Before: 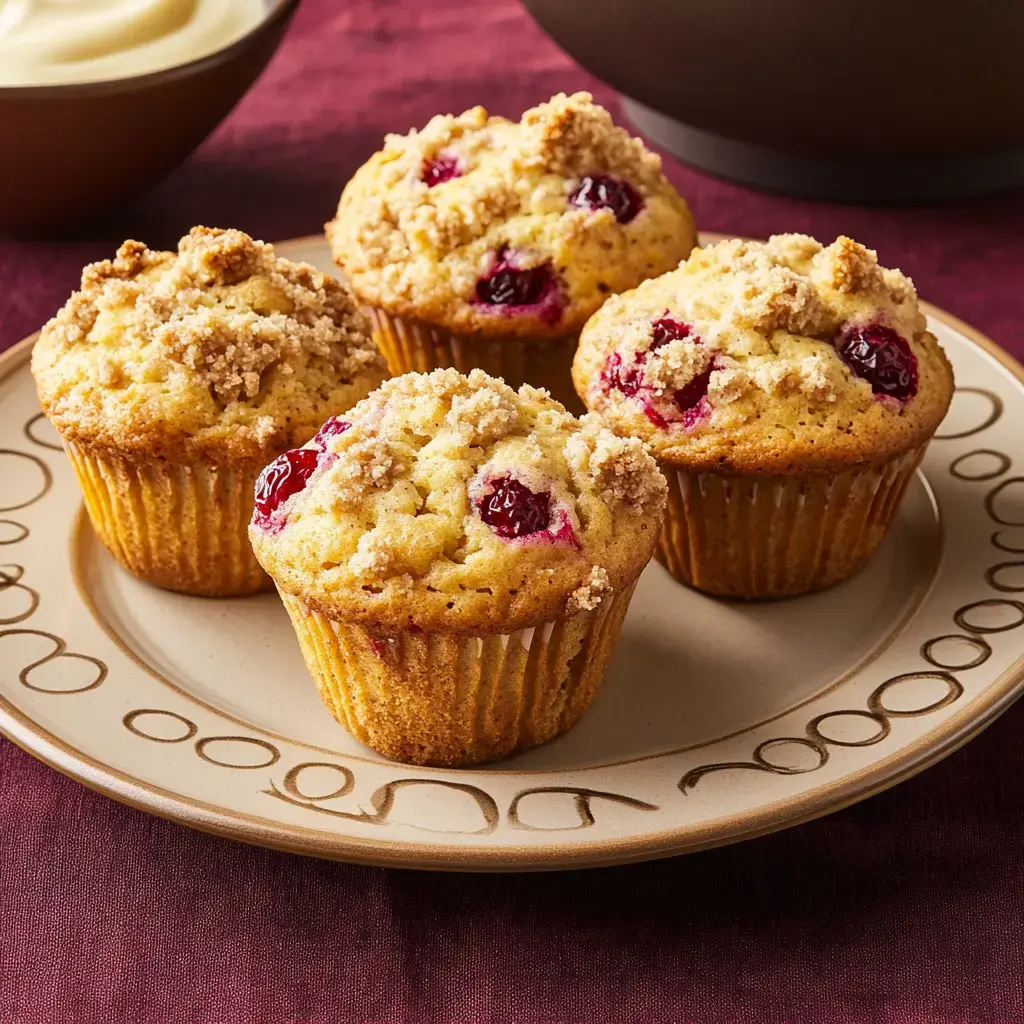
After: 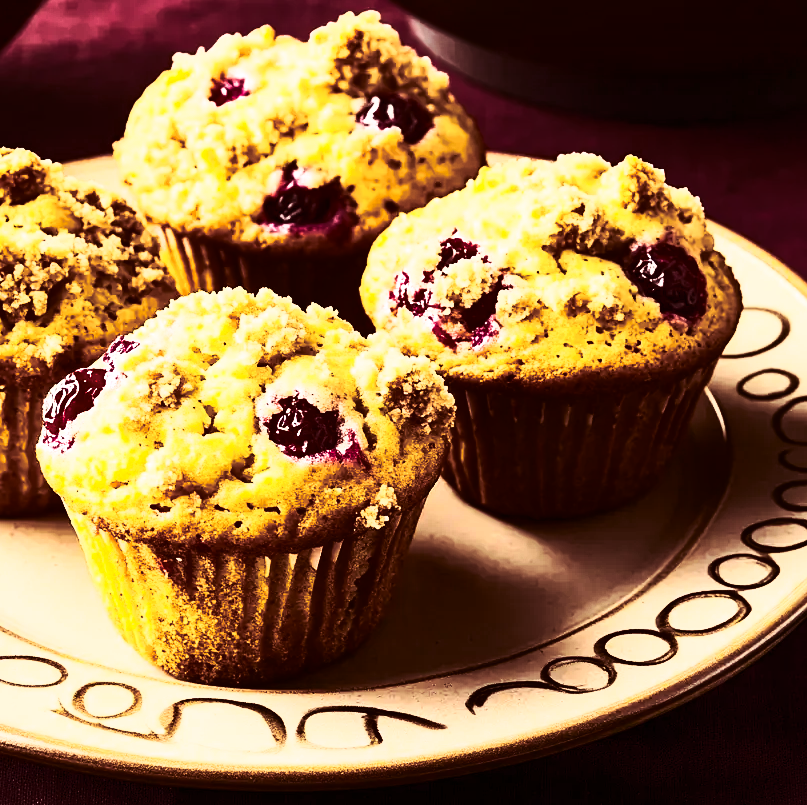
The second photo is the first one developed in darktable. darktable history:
contrast brightness saturation: contrast 0.93, brightness 0.2
crop and rotate: left 20.74%, top 7.912%, right 0.375%, bottom 13.378%
split-toning: shadows › hue 360°
color balance rgb: linear chroma grading › global chroma 15%, perceptual saturation grading › global saturation 30%
